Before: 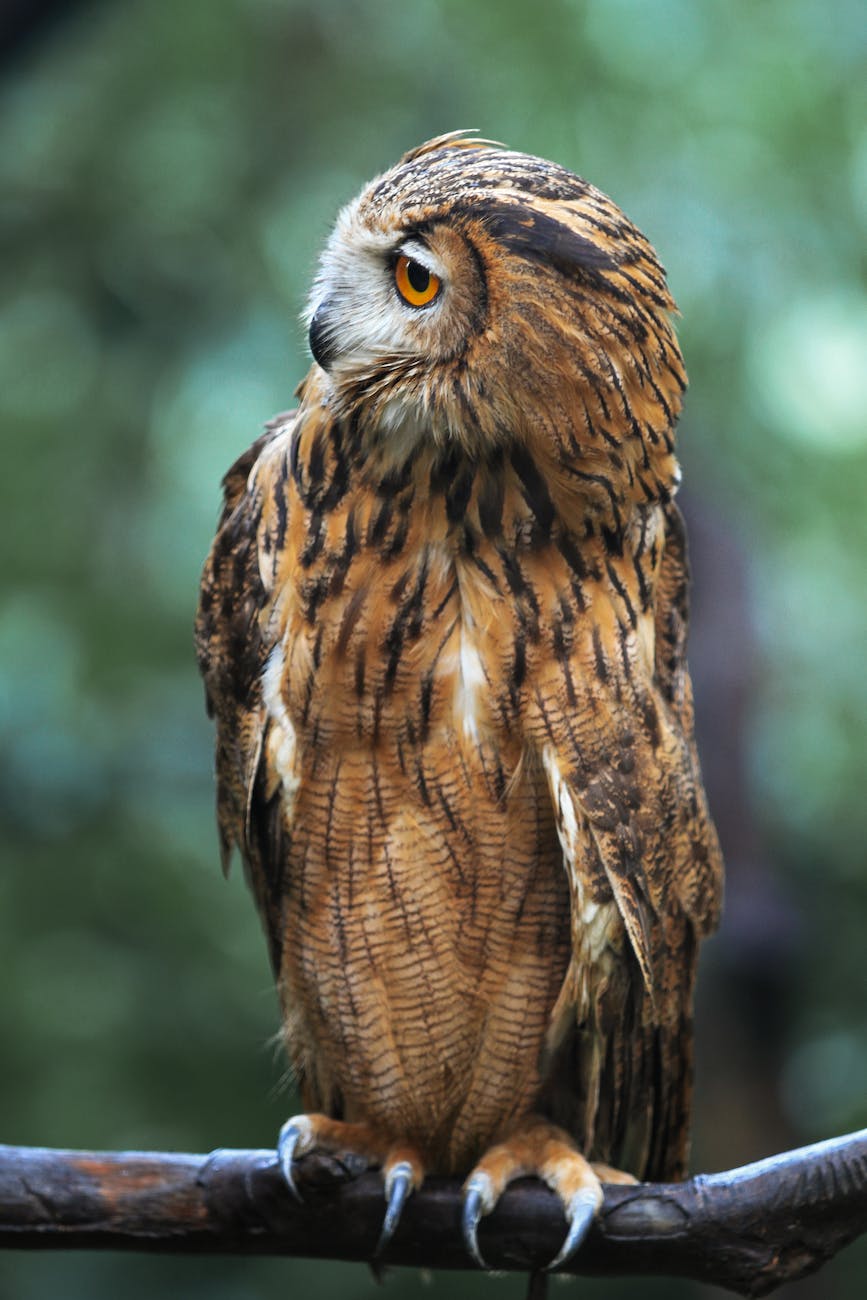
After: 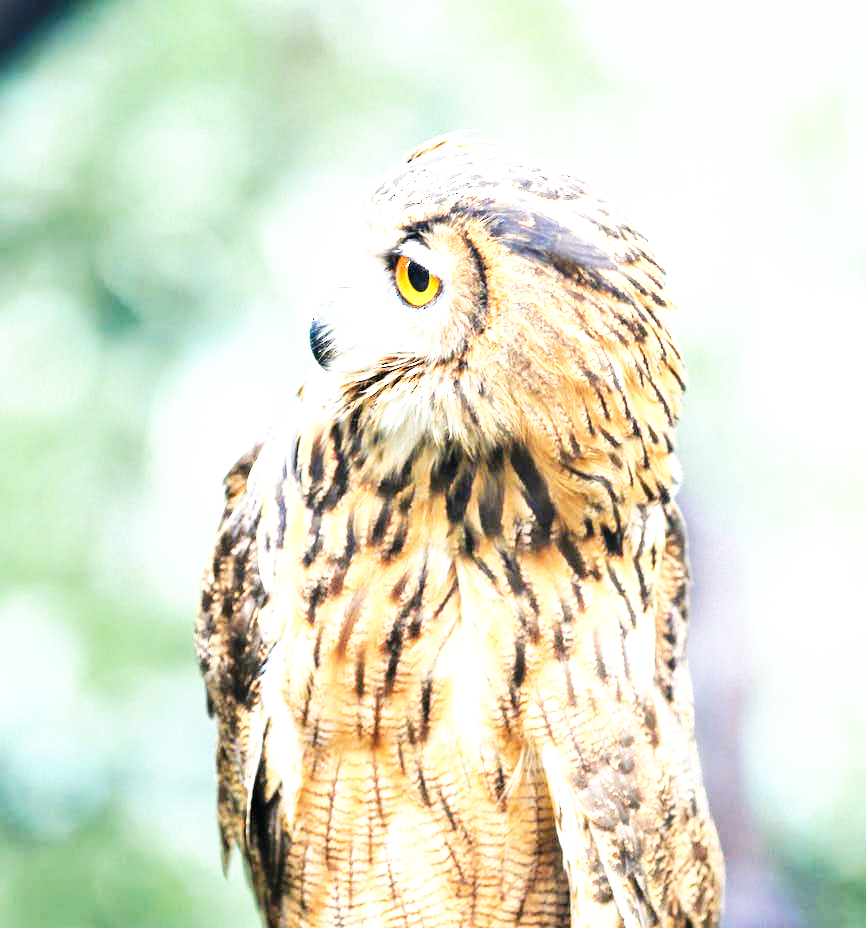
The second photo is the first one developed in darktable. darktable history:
base curve: curves: ch0 [(0, 0) (0.007, 0.004) (0.027, 0.03) (0.046, 0.07) (0.207, 0.54) (0.442, 0.872) (0.673, 0.972) (1, 1)], preserve colors none
crop: bottom 28.576%
exposure: black level correction 0.001, exposure 1.84 EV, compensate highlight preservation false
